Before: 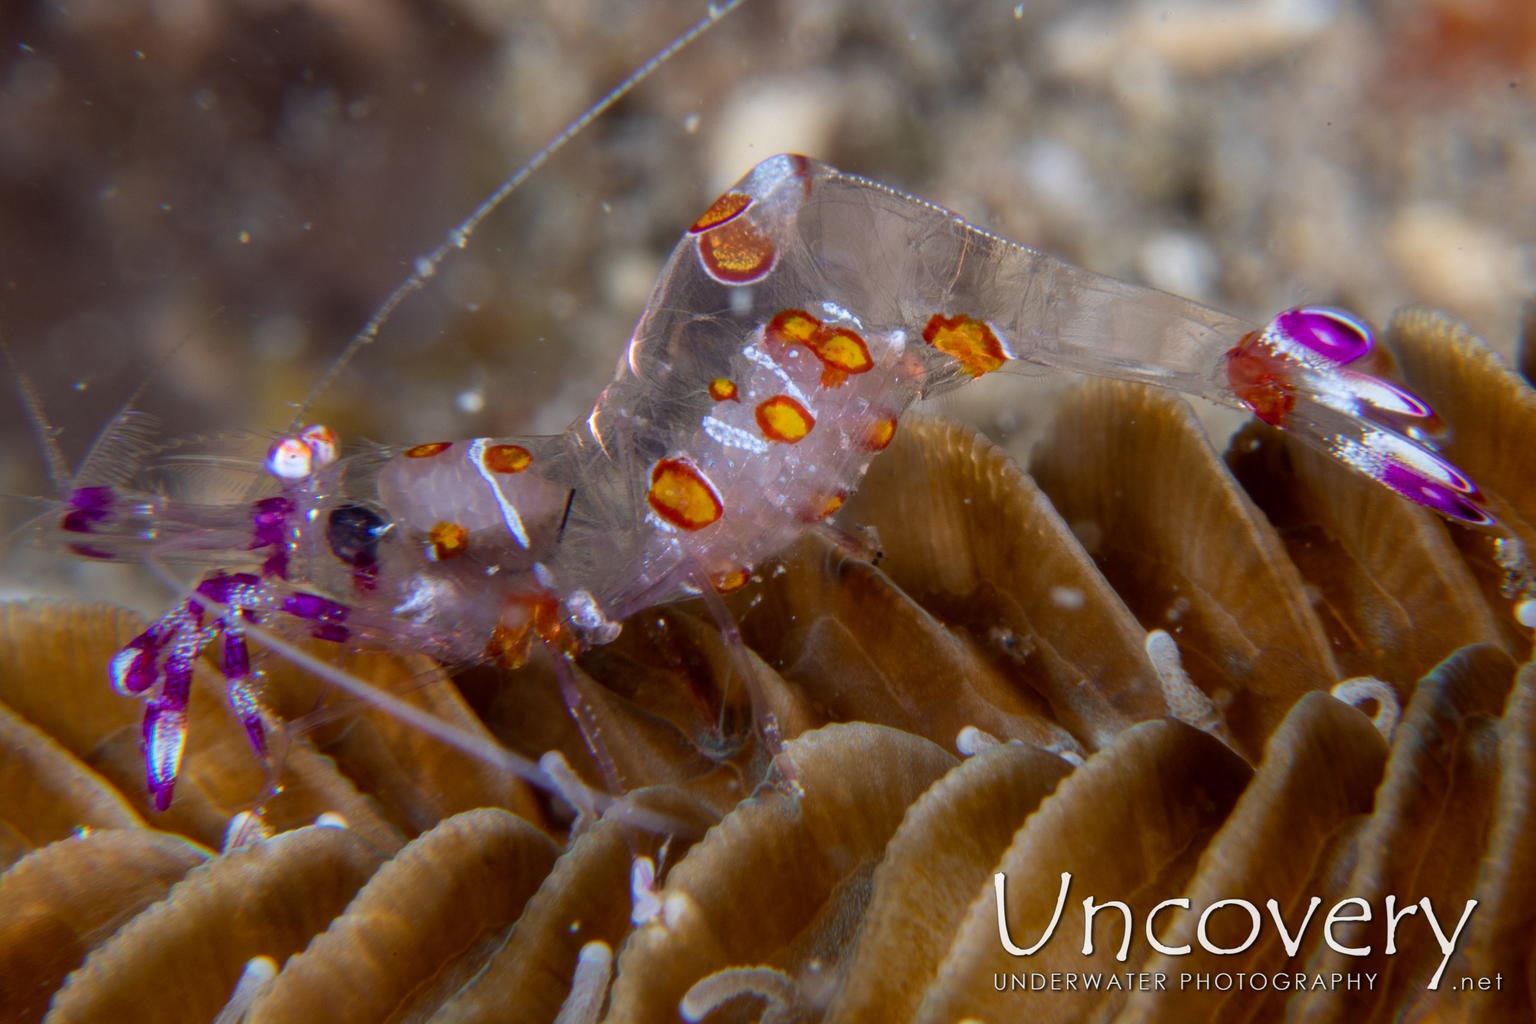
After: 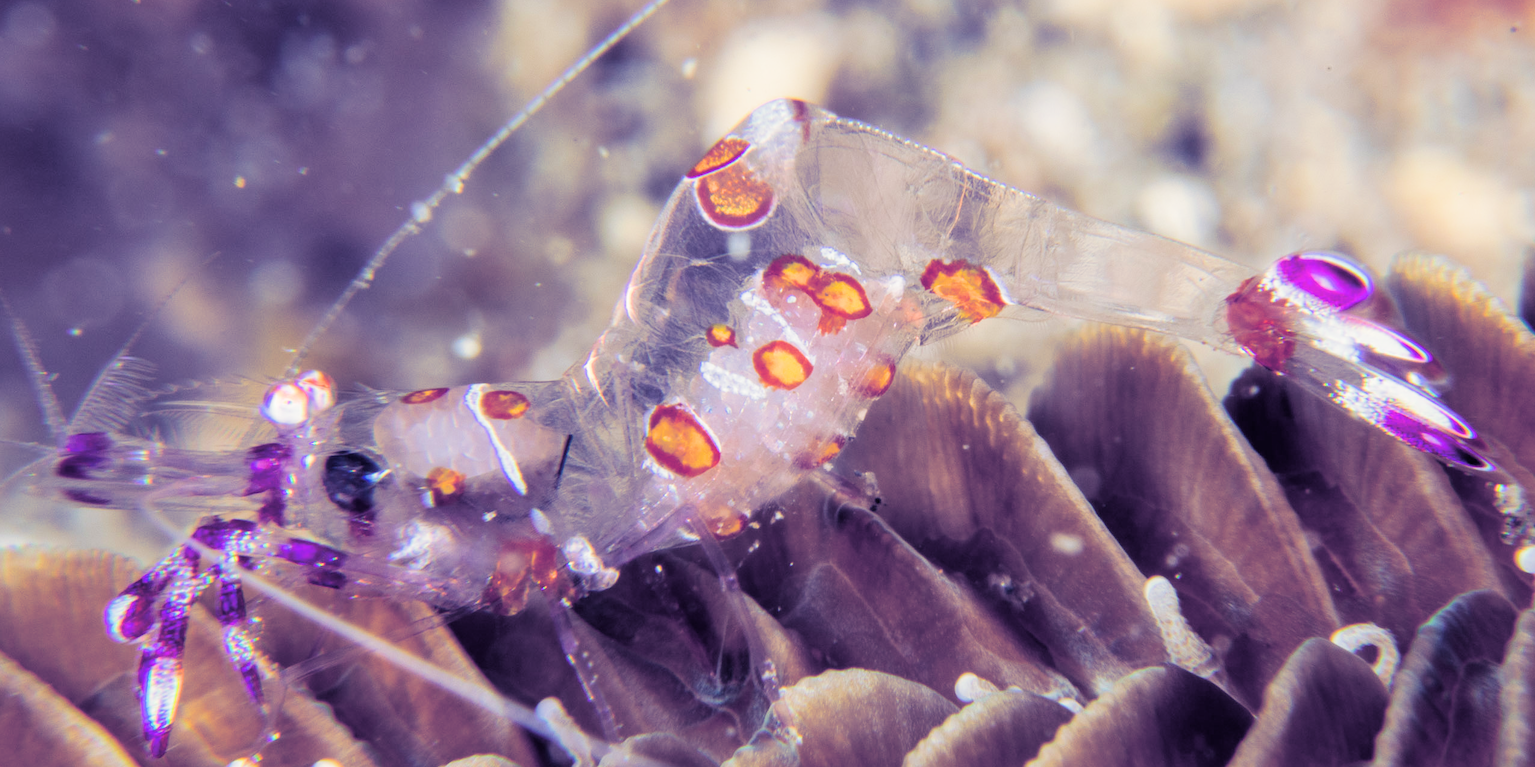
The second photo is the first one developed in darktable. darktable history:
split-toning: shadows › hue 242.67°, shadows › saturation 0.733, highlights › hue 45.33°, highlights › saturation 0.667, balance -53.304, compress 21.15%
filmic rgb: black relative exposure -7.65 EV, white relative exposure 4.56 EV, hardness 3.61
color correction: highlights a* -0.137, highlights b* 0.137
exposure: black level correction 0, exposure 1.7 EV, compensate exposure bias true, compensate highlight preservation false
crop: left 0.387%, top 5.469%, bottom 19.809%
